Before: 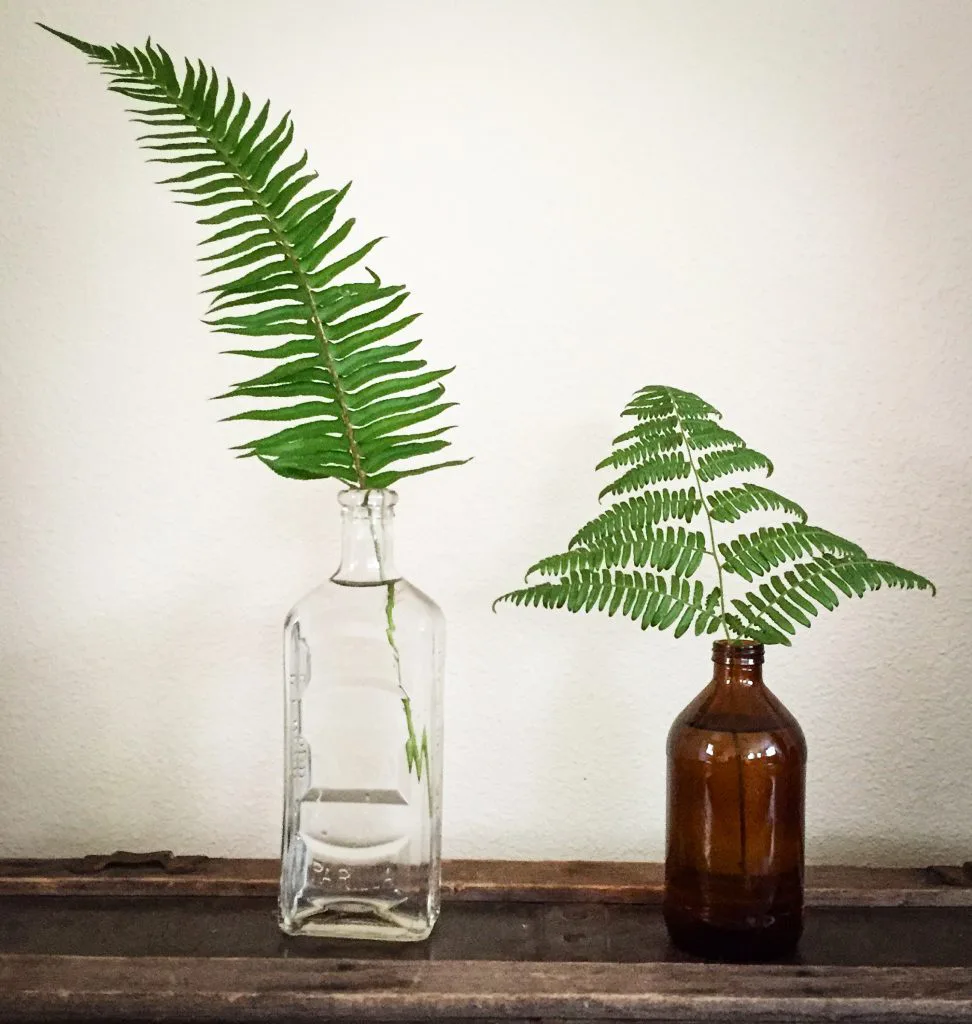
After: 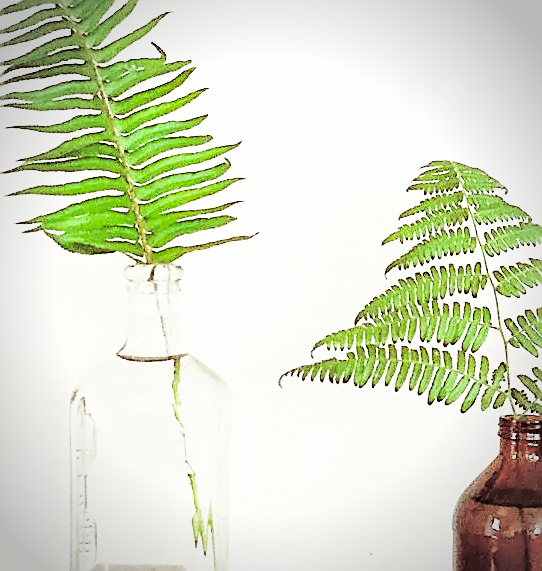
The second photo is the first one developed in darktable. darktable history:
base curve: curves: ch0 [(0, 0) (0.028, 0.03) (0.121, 0.232) (0.46, 0.748) (0.859, 0.968) (1, 1)], preserve colors none
vignetting: automatic ratio true
crop and rotate: left 22.13%, top 22.054%, right 22.026%, bottom 22.102%
sharpen: radius 1.4, amount 1.25, threshold 0.7
tone curve: curves: ch0 [(0, 0) (0.26, 0.424) (0.417, 0.585) (1, 1)]
split-toning: on, module defaults
